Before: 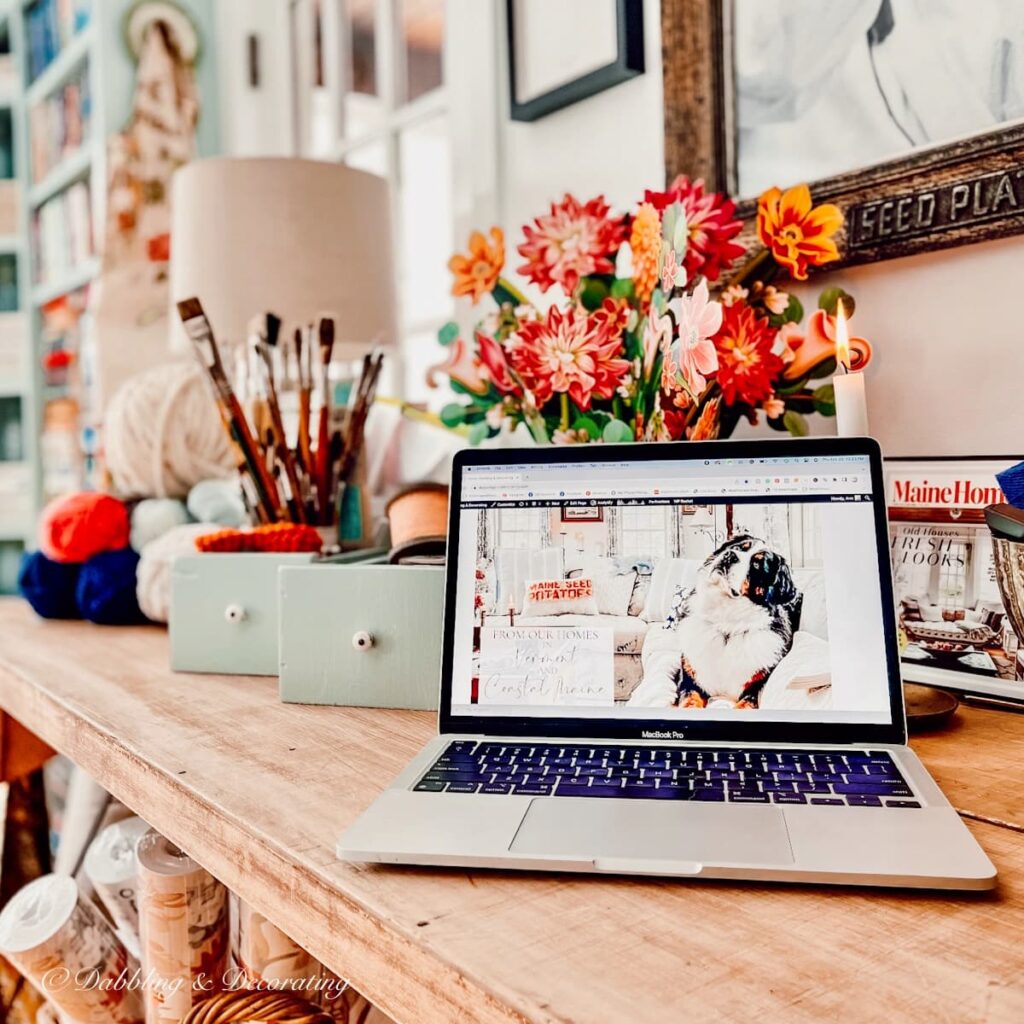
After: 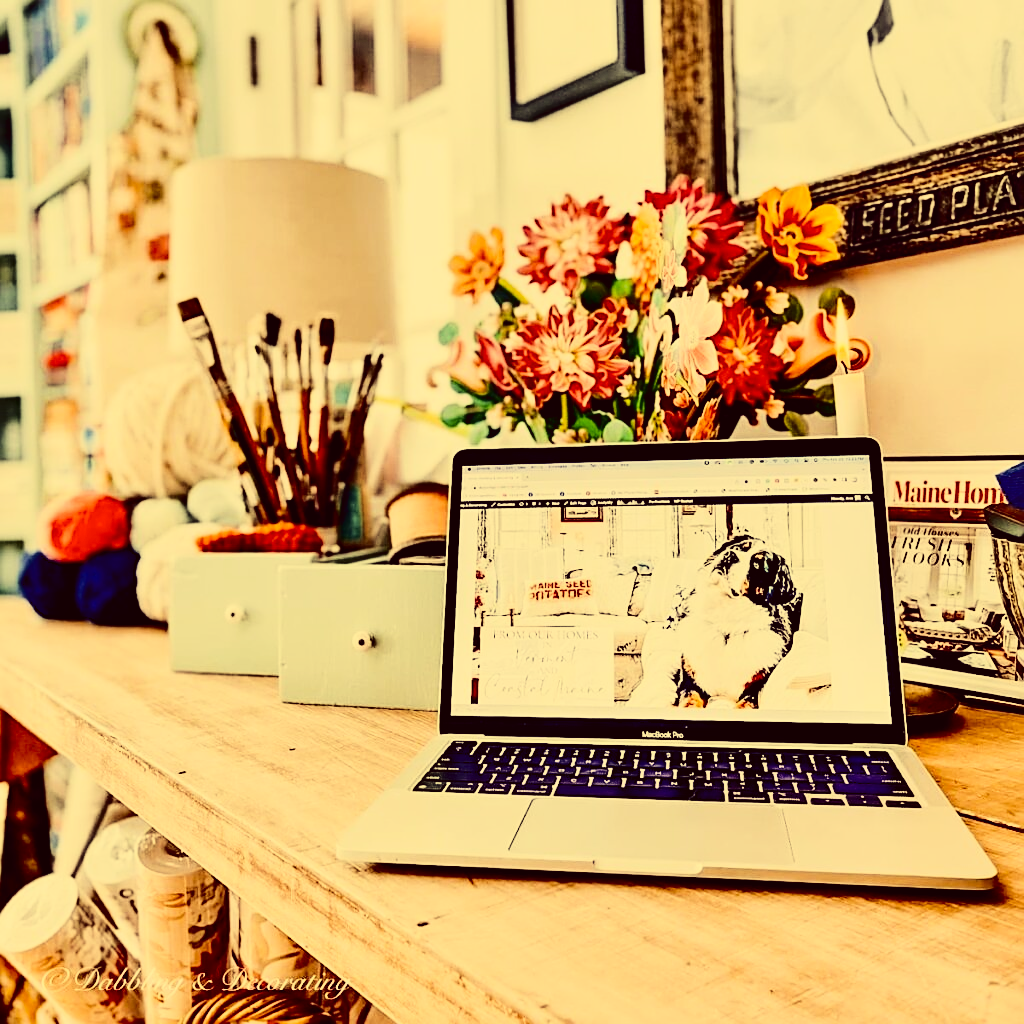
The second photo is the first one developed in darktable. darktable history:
sharpen: amount 0.491
color correction: highlights a* -0.541, highlights b* 39.97, shadows a* 9.35, shadows b* -0.248
tone curve: curves: ch0 [(0, 0) (0.003, 0.015) (0.011, 0.019) (0.025, 0.027) (0.044, 0.041) (0.069, 0.055) (0.1, 0.079) (0.136, 0.099) (0.177, 0.149) (0.224, 0.216) (0.277, 0.292) (0.335, 0.383) (0.399, 0.474) (0.468, 0.556) (0.543, 0.632) (0.623, 0.711) (0.709, 0.789) (0.801, 0.871) (0.898, 0.944) (1, 1)], color space Lab, independent channels, preserve colors none
contrast brightness saturation: contrast 0.277
filmic rgb: black relative exposure -7.19 EV, white relative exposure 5.37 EV, threshold 5.96 EV, hardness 3.02, enable highlight reconstruction true
